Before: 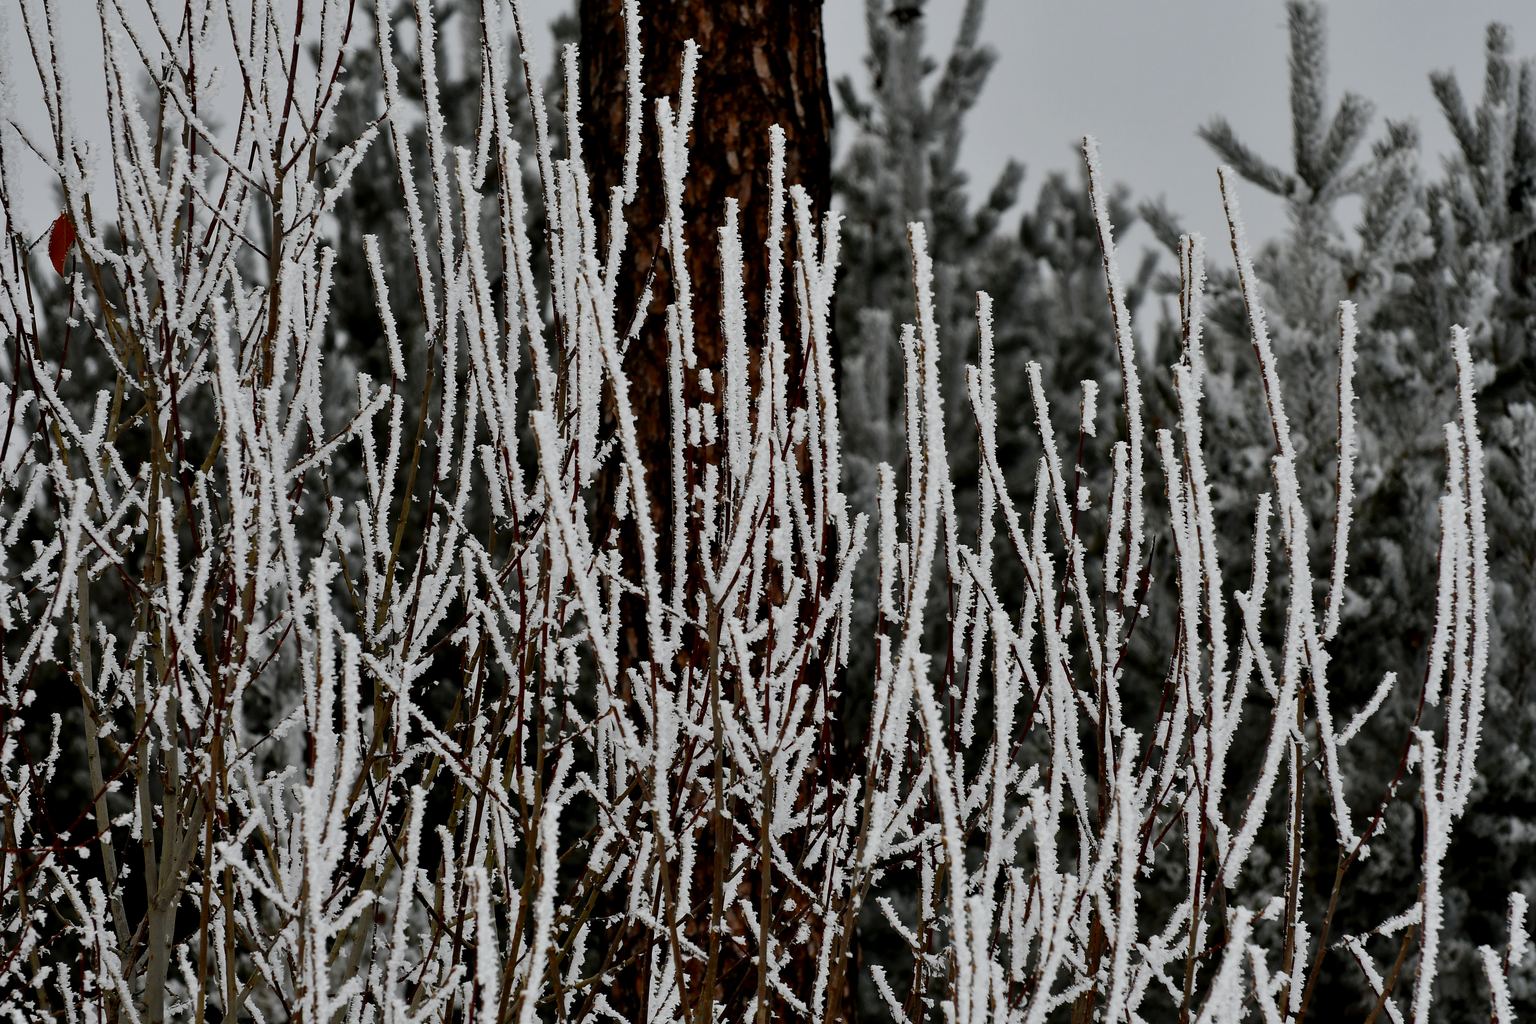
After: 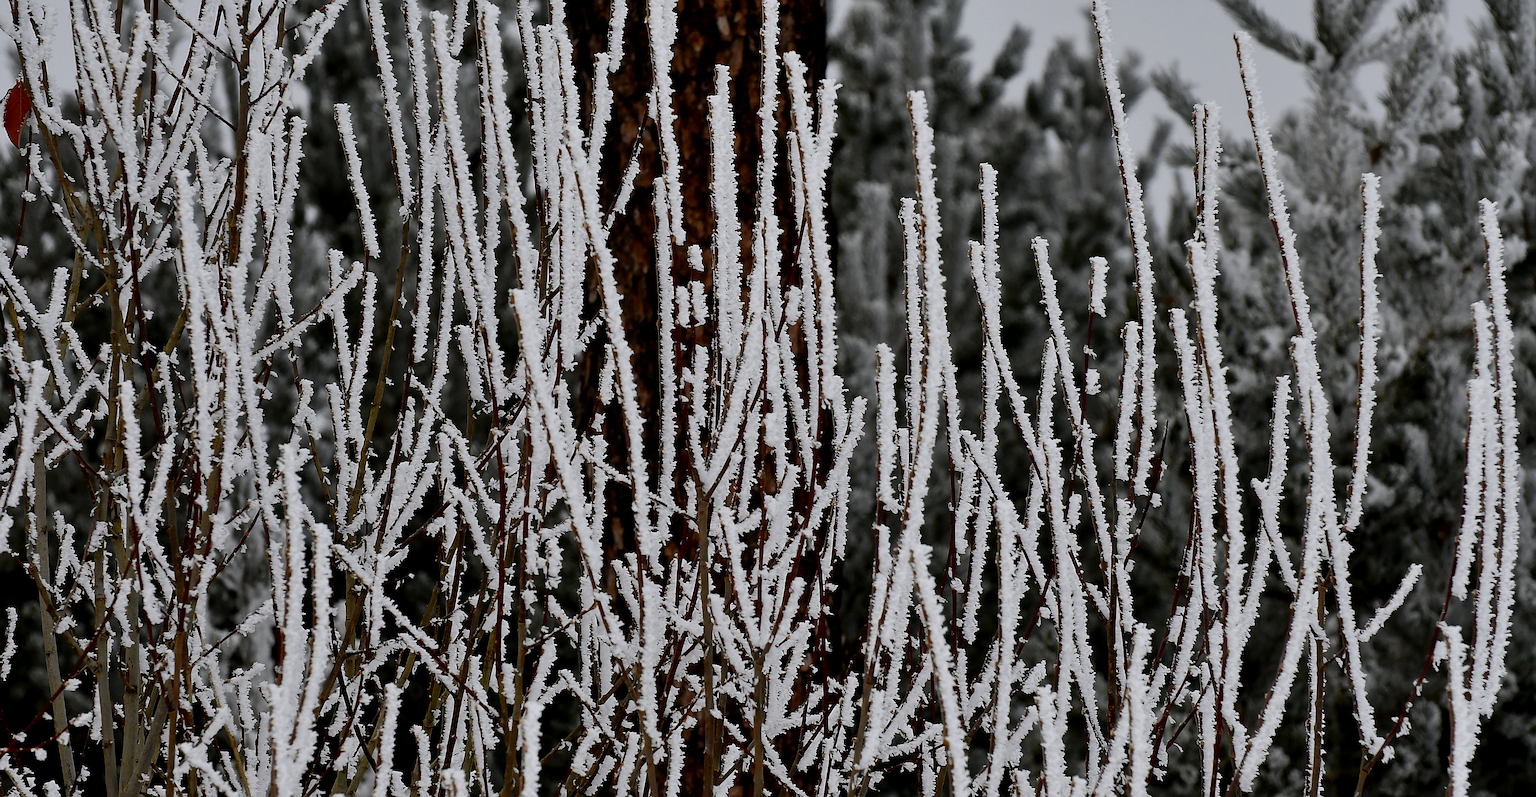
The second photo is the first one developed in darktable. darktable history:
white balance: red 1.004, blue 1.024
crop and rotate: left 2.991%, top 13.302%, right 1.981%, bottom 12.636%
sharpen: on, module defaults
